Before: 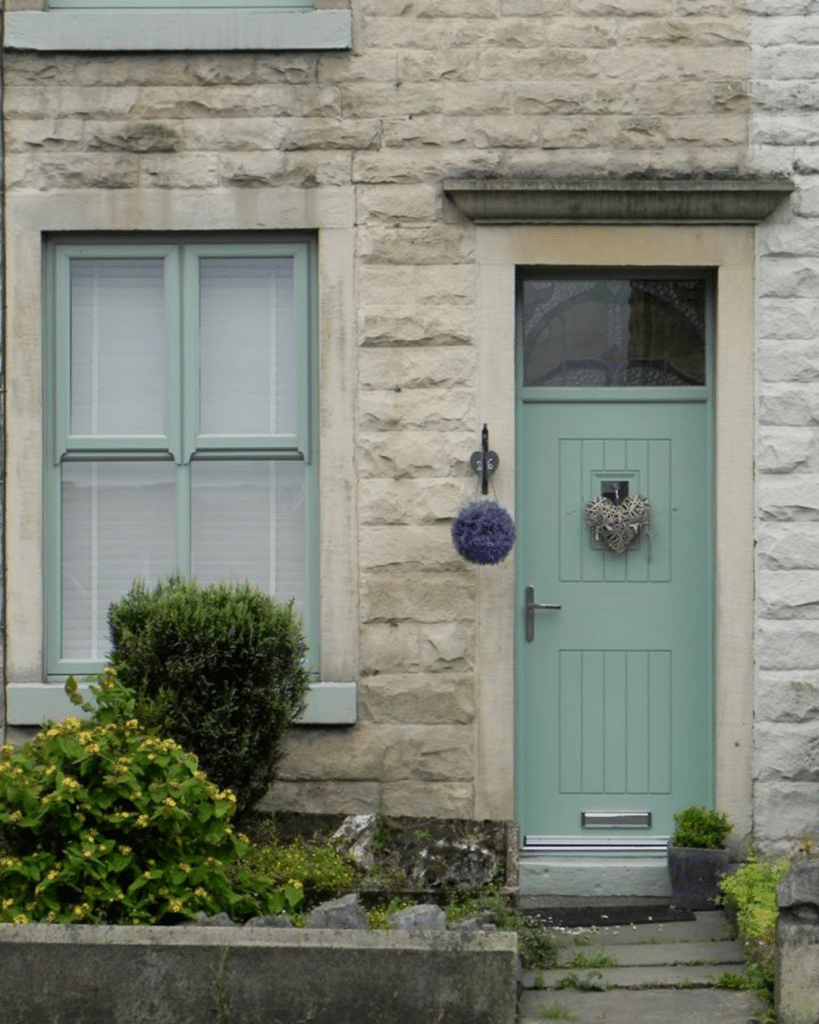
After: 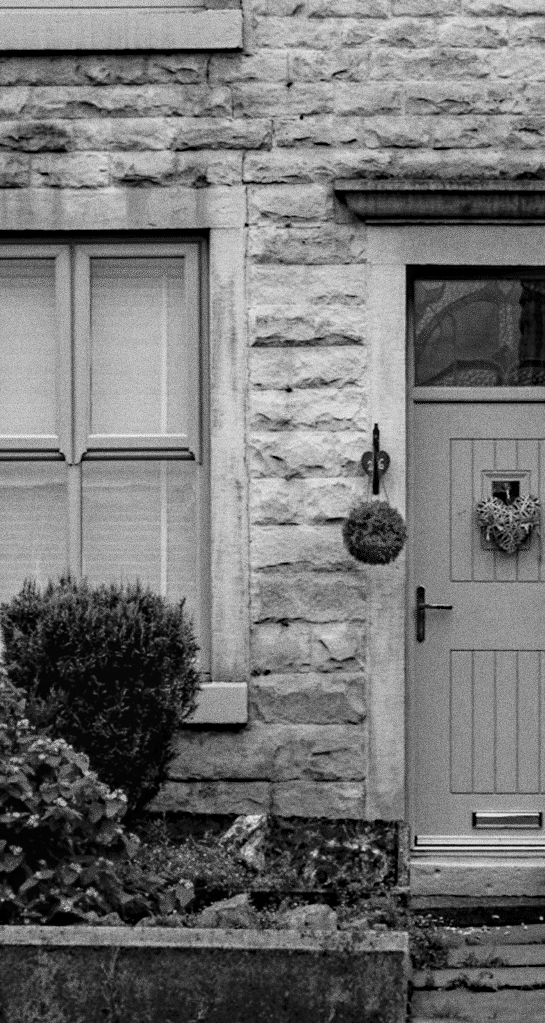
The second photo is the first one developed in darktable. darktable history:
haze removal: strength 0.53, distance 0.925, compatibility mode true, adaptive false
color calibration: output gray [0.21, 0.42, 0.37, 0], gray › normalize channels true, illuminant same as pipeline (D50), adaptation XYZ, x 0.346, y 0.359, gamut compression 0
tone curve: curves: ch0 [(0, 0) (0.003, 0.031) (0.011, 0.031) (0.025, 0.03) (0.044, 0.035) (0.069, 0.054) (0.1, 0.081) (0.136, 0.11) (0.177, 0.147) (0.224, 0.209) (0.277, 0.283) (0.335, 0.369) (0.399, 0.44) (0.468, 0.517) (0.543, 0.601) (0.623, 0.684) (0.709, 0.766) (0.801, 0.846) (0.898, 0.927) (1, 1)], preserve colors none
local contrast: on, module defaults
crop and rotate: left 13.342%, right 19.991%
shadows and highlights: shadows 0, highlights 40
grain: coarseness 0.09 ISO, strength 40%
